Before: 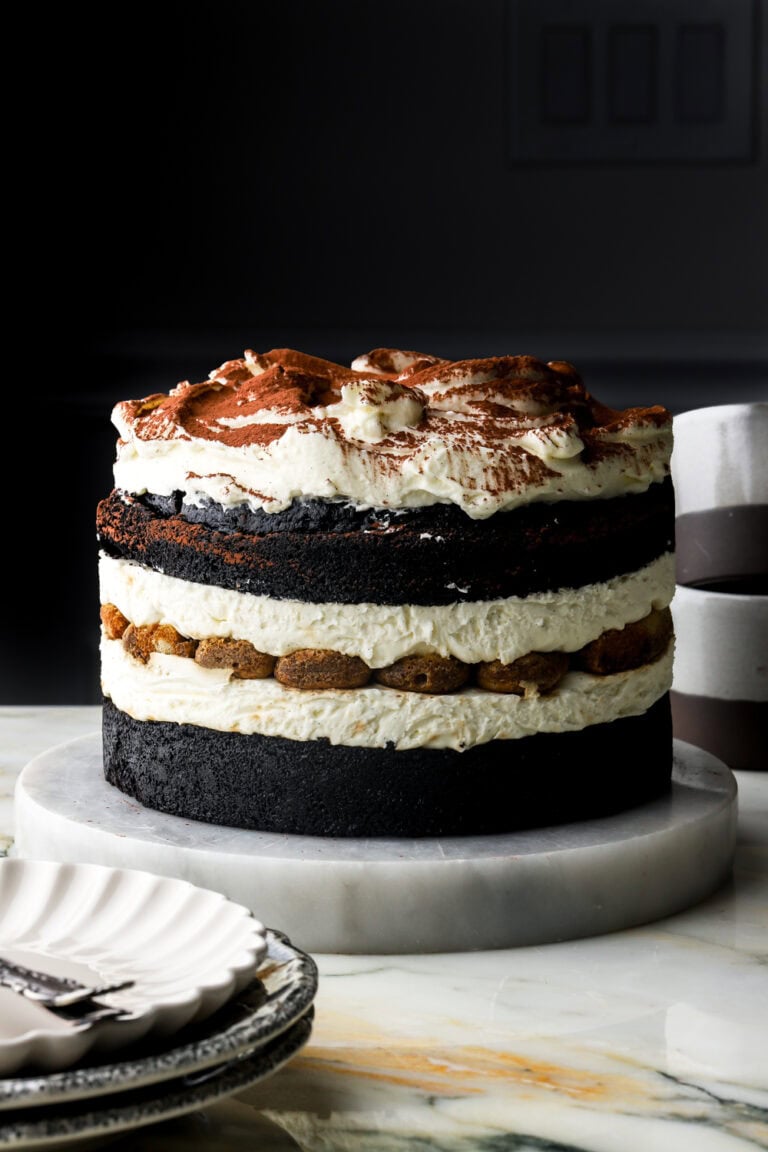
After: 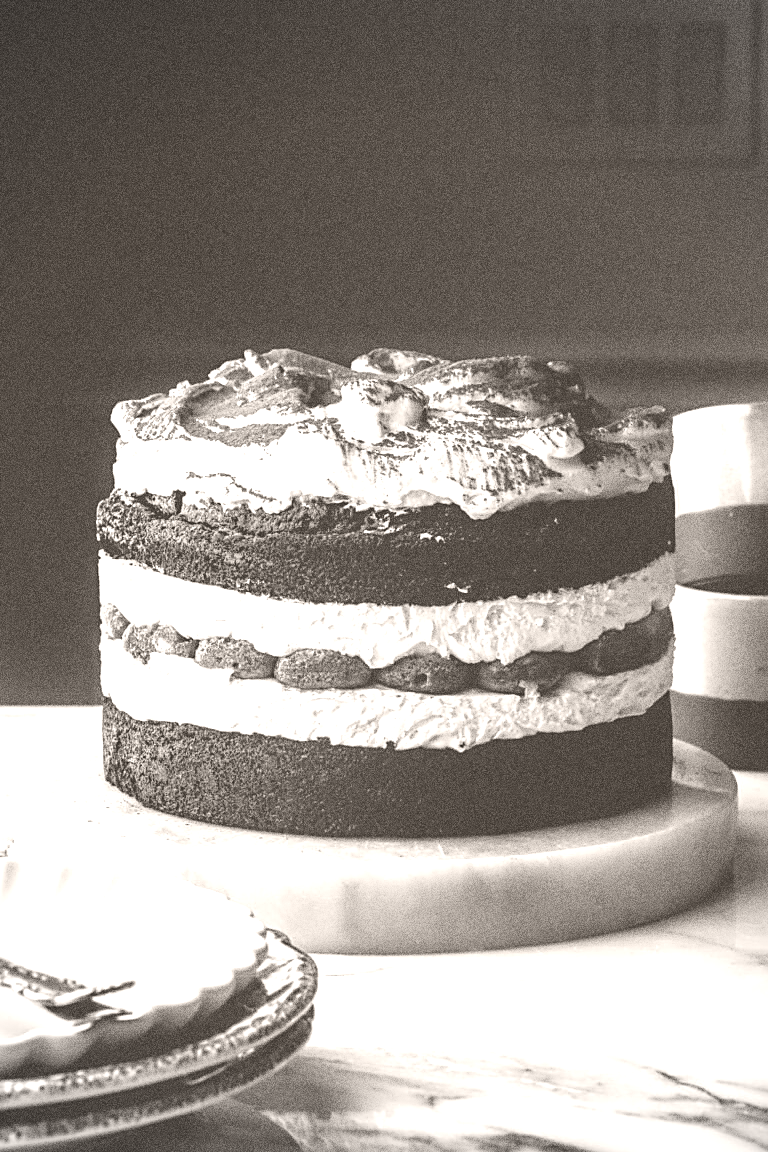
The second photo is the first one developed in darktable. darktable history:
vignetting: fall-off radius 60.65%
local contrast: on, module defaults
sharpen: on, module defaults
grain: coarseness 10.62 ISO, strength 55.56%
colorize: hue 34.49°, saturation 35.33%, source mix 100%, lightness 55%, version 1
